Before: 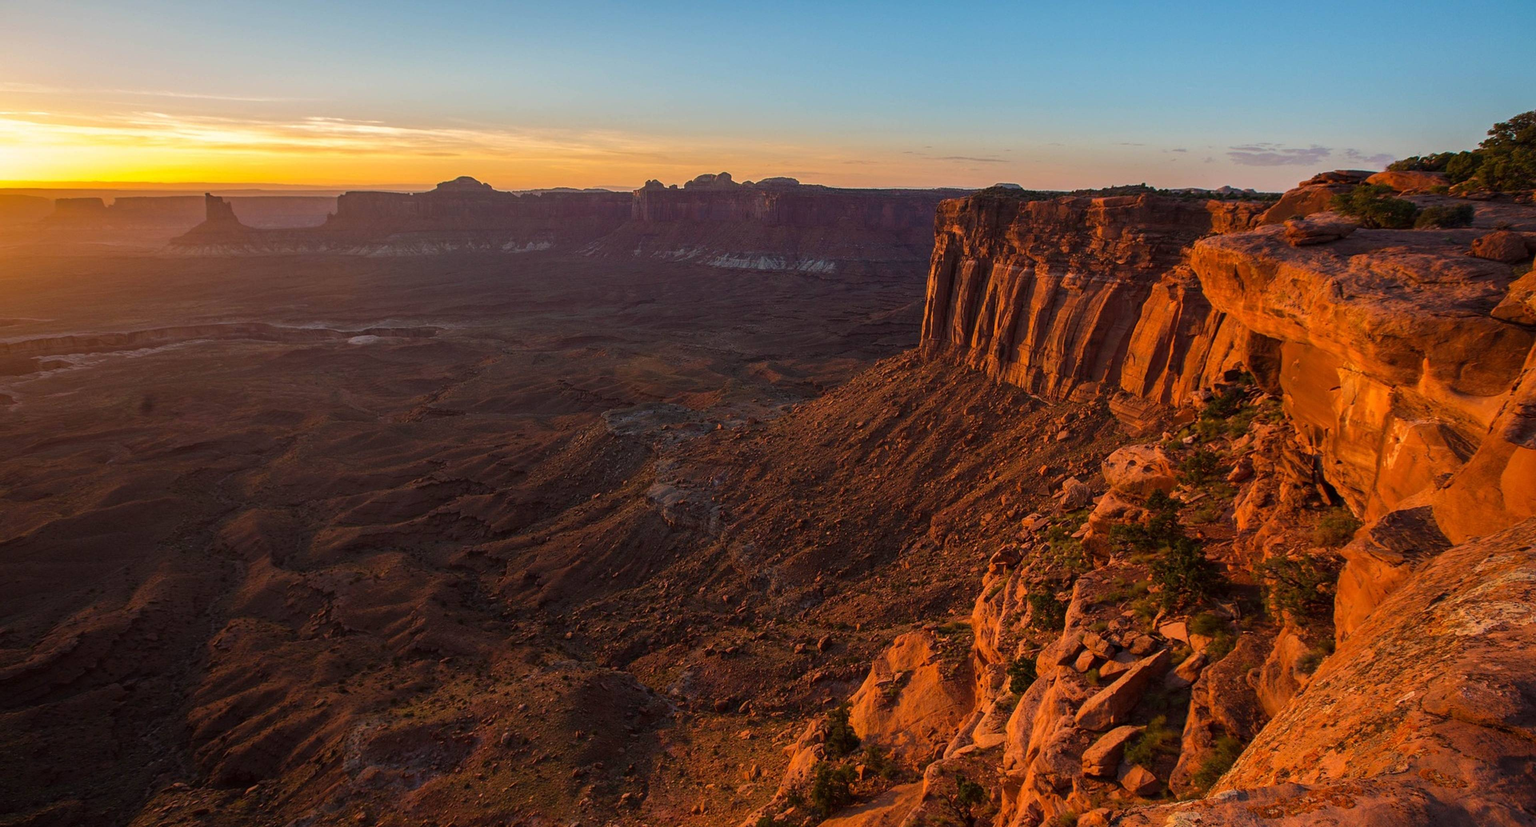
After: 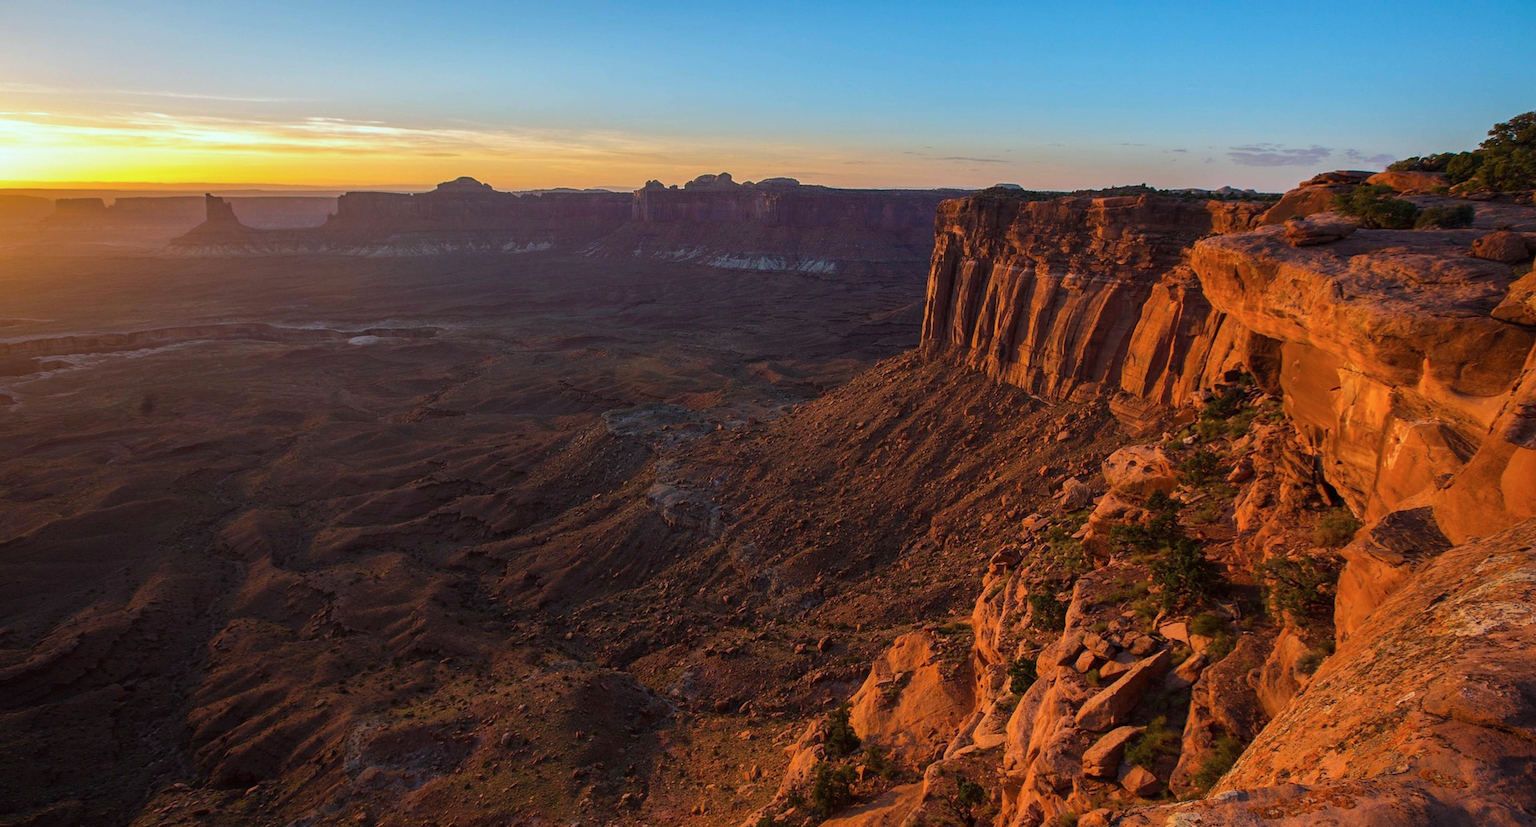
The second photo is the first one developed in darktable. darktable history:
color calibration: gray › normalize channels true, illuminant F (fluorescent), F source F9 (Cool White Deluxe 4150 K) – high CRI, x 0.375, y 0.373, temperature 4153.13 K, gamut compression 0.001
